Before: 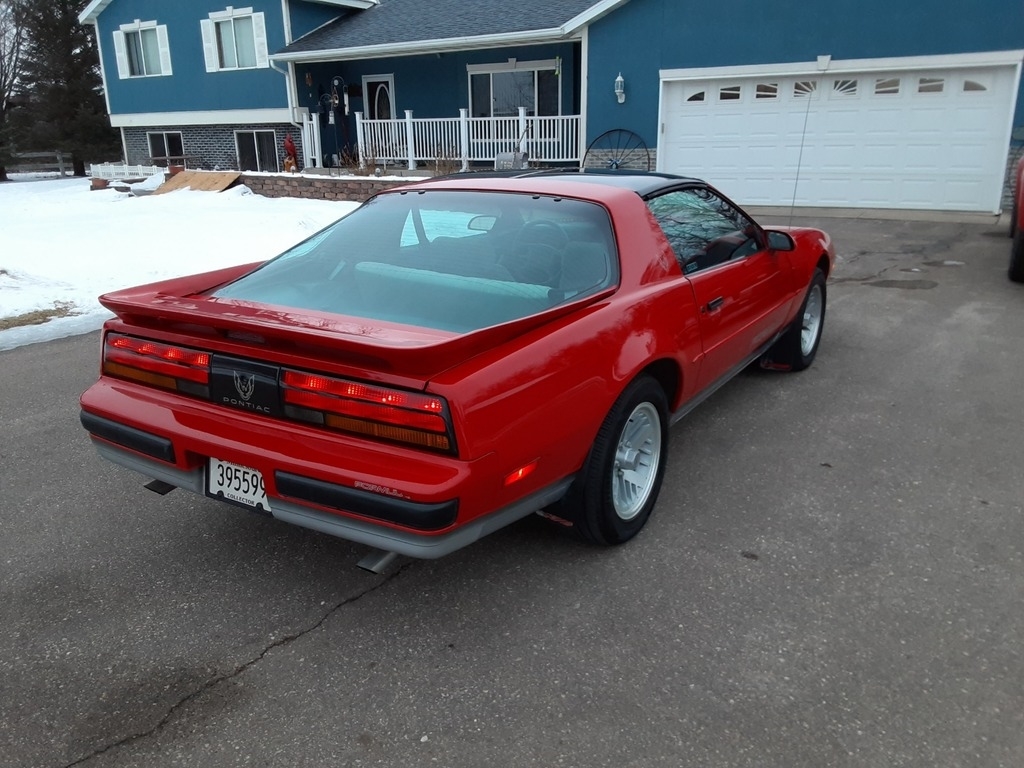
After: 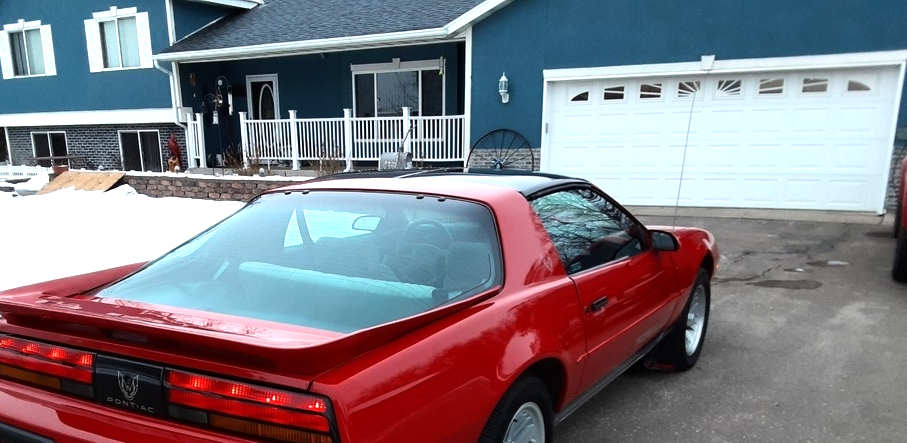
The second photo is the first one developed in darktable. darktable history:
exposure: exposure 0.202 EV, compensate highlight preservation false
tone equalizer: -8 EV -0.753 EV, -7 EV -0.708 EV, -6 EV -0.639 EV, -5 EV -0.361 EV, -3 EV 0.373 EV, -2 EV 0.6 EV, -1 EV 0.698 EV, +0 EV 0.739 EV, edges refinement/feathering 500, mask exposure compensation -1.57 EV, preserve details no
crop and rotate: left 11.328%, bottom 42.219%
